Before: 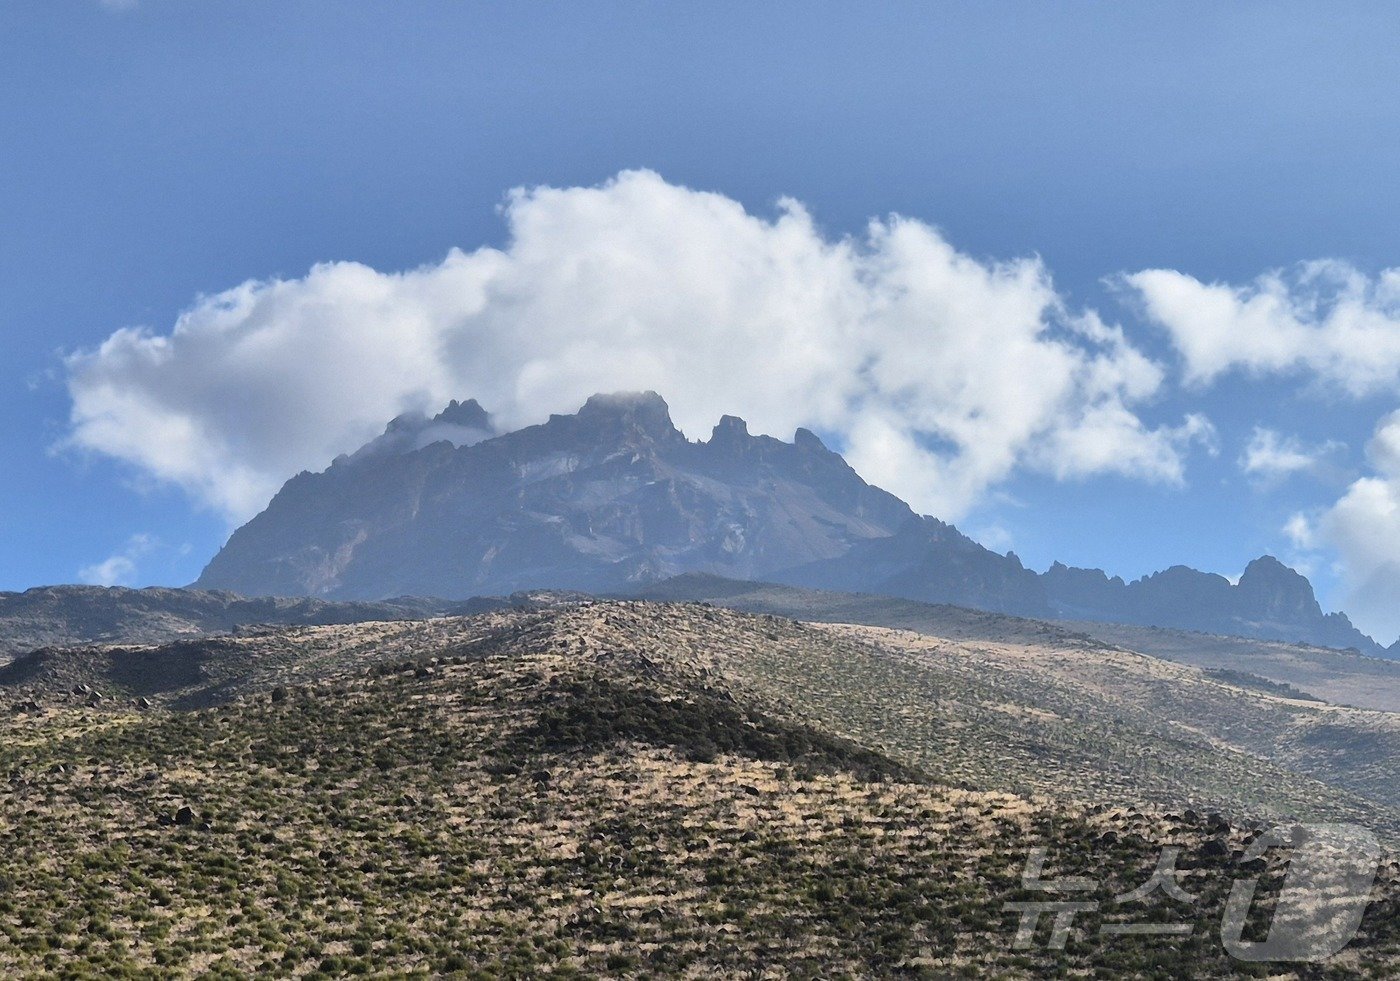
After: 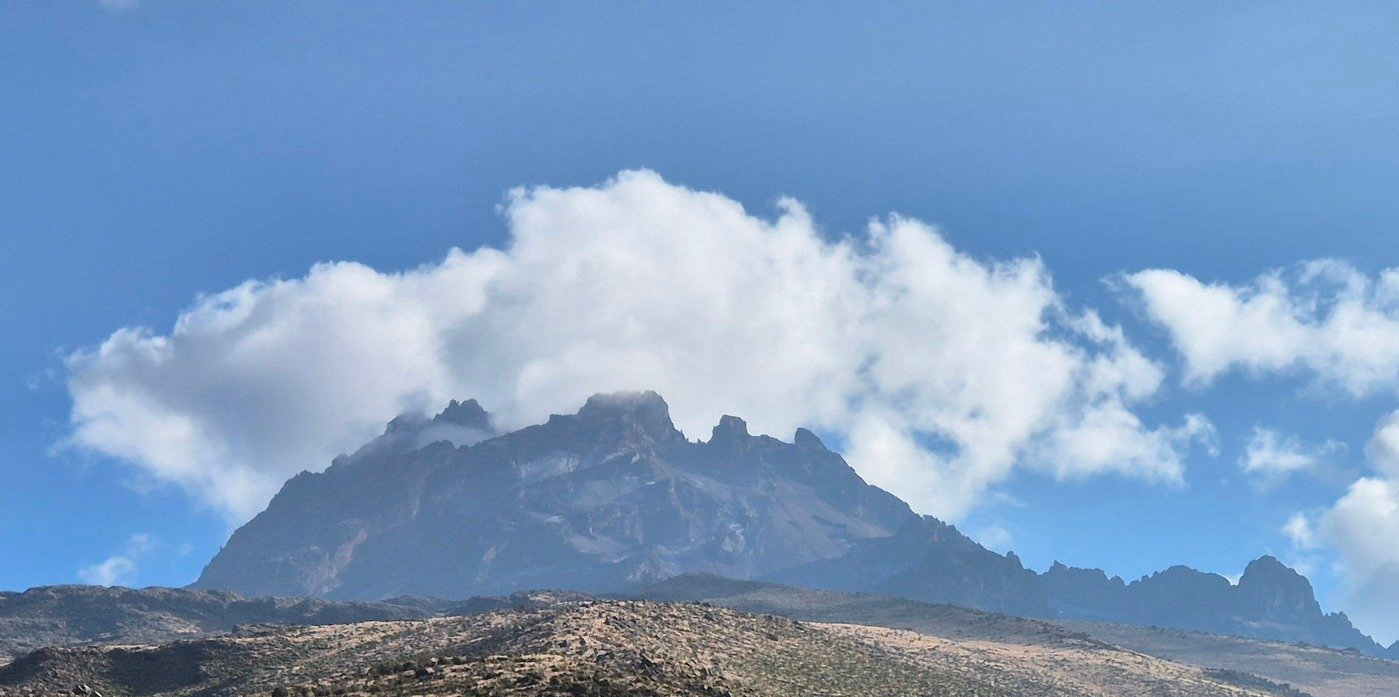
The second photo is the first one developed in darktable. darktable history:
crop: right 0.001%, bottom 28.907%
